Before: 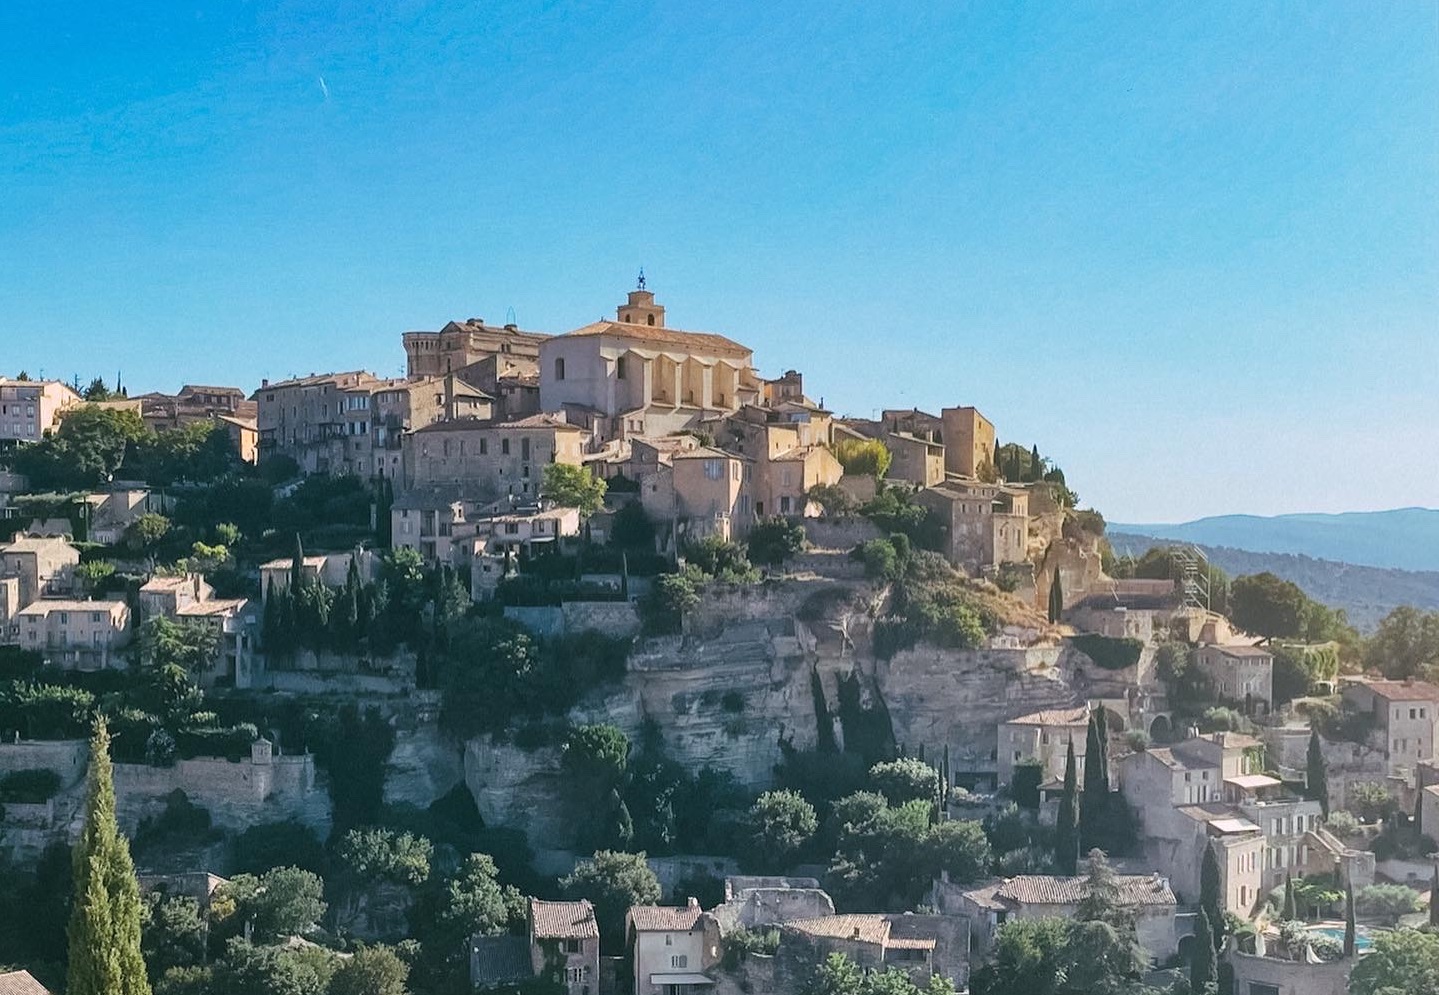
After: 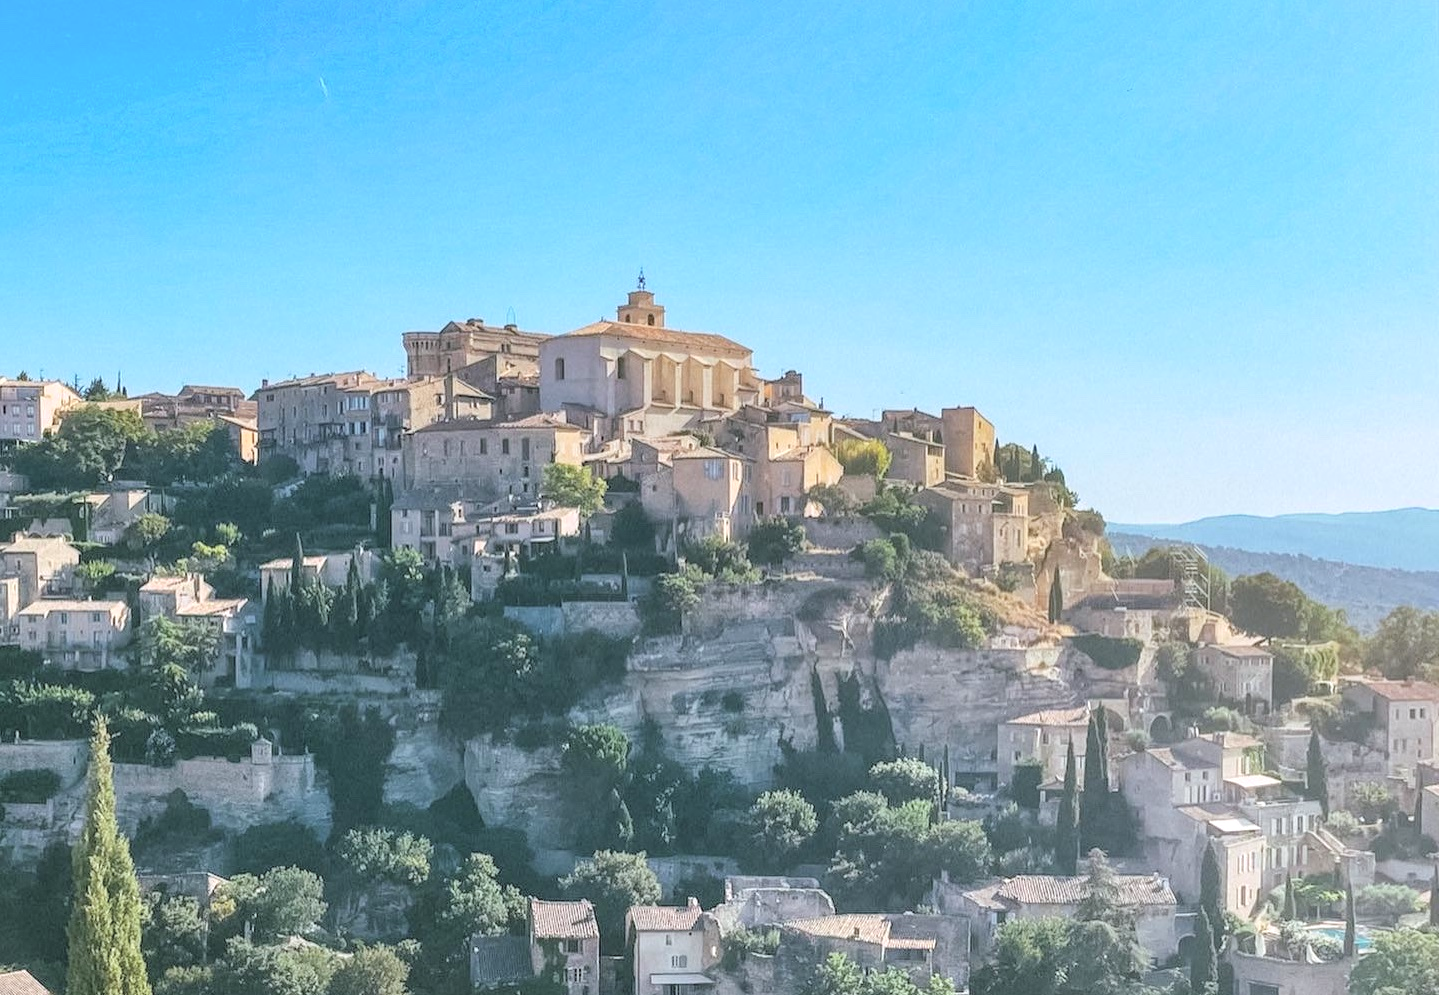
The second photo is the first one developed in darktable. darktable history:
local contrast: on, module defaults
white balance: red 0.986, blue 1.01
bloom: size 3%, threshold 100%, strength 0%
contrast brightness saturation: brightness 0.28
